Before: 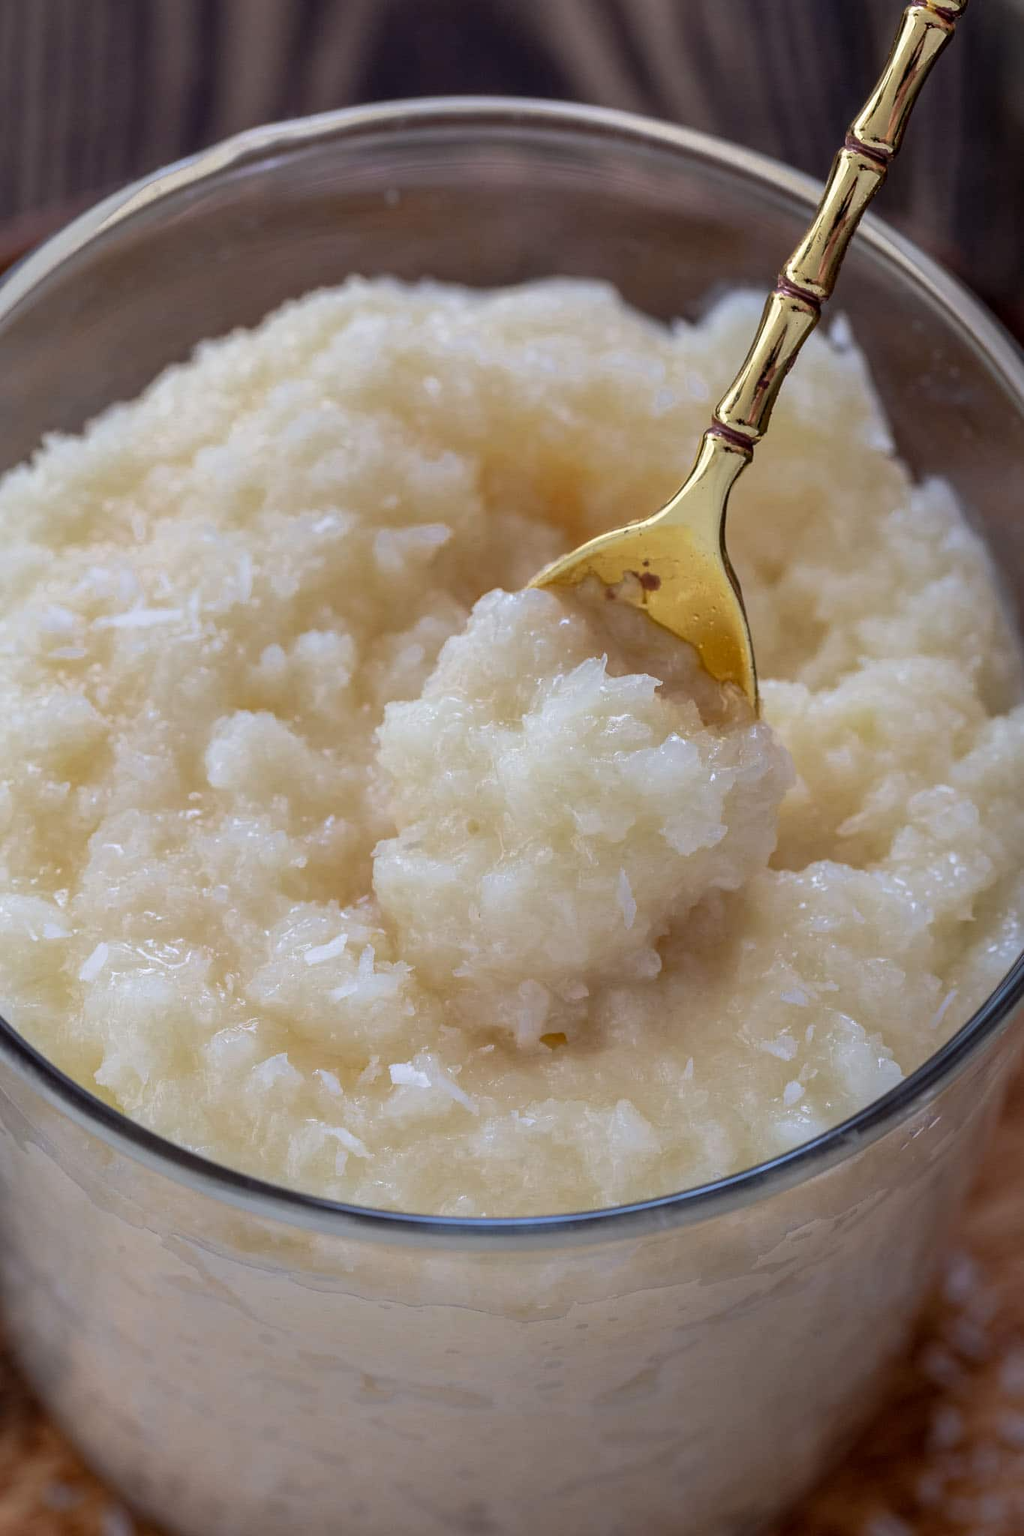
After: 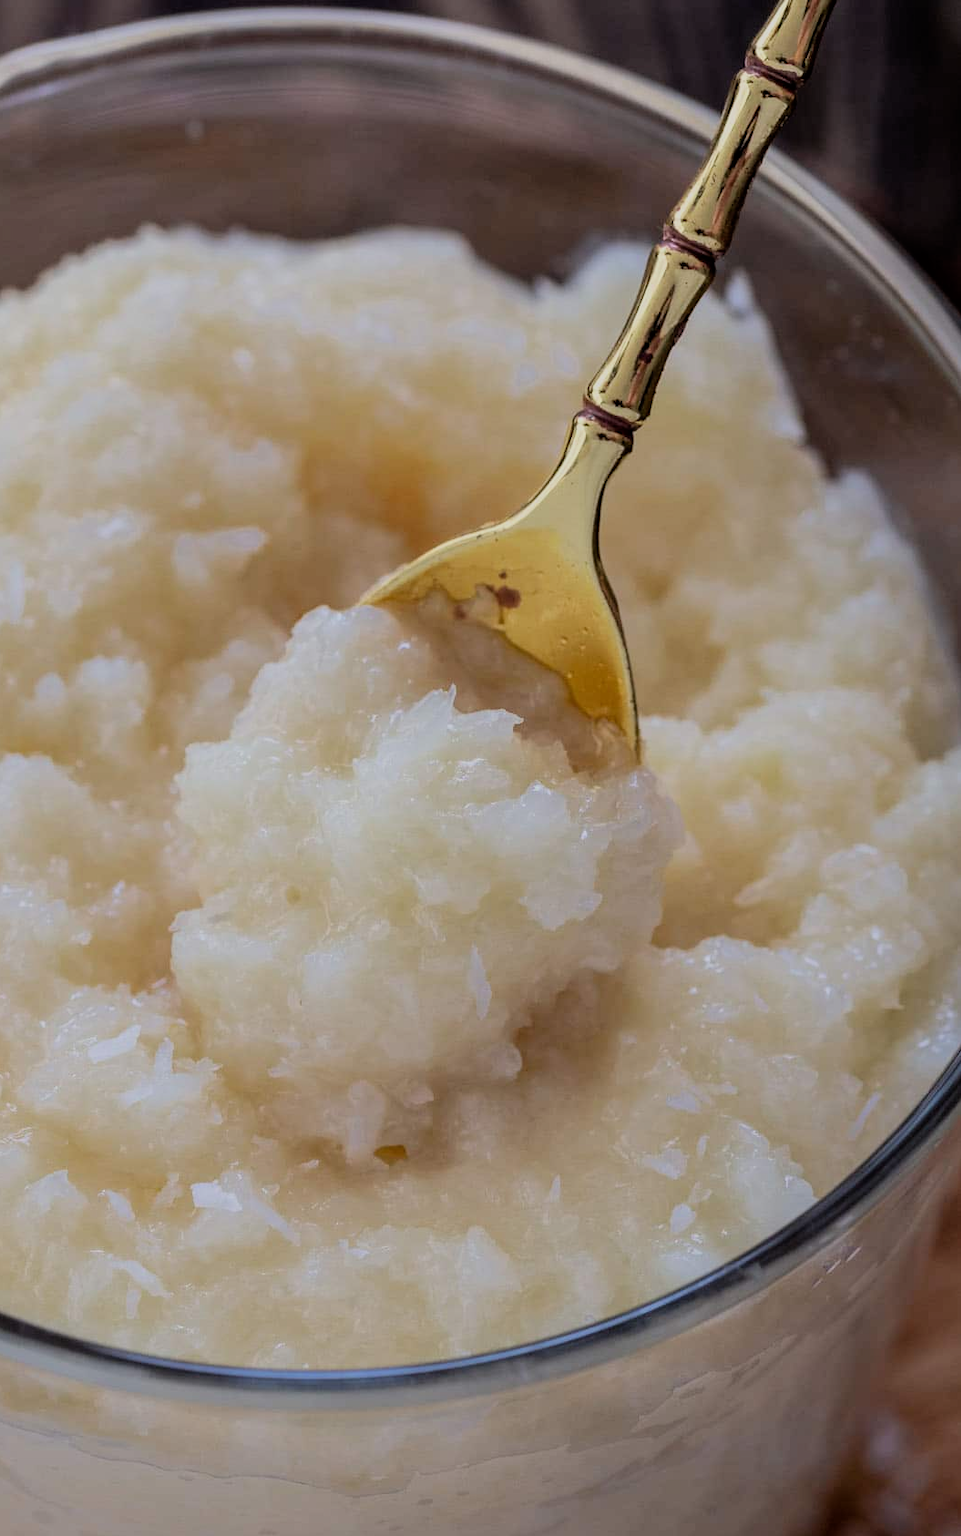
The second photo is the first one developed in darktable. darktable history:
filmic rgb: black relative exposure -7.65 EV, white relative exposure 4.56 EV, hardness 3.61, color science v6 (2022)
crop: left 22.641%, top 5.876%, bottom 11.778%
